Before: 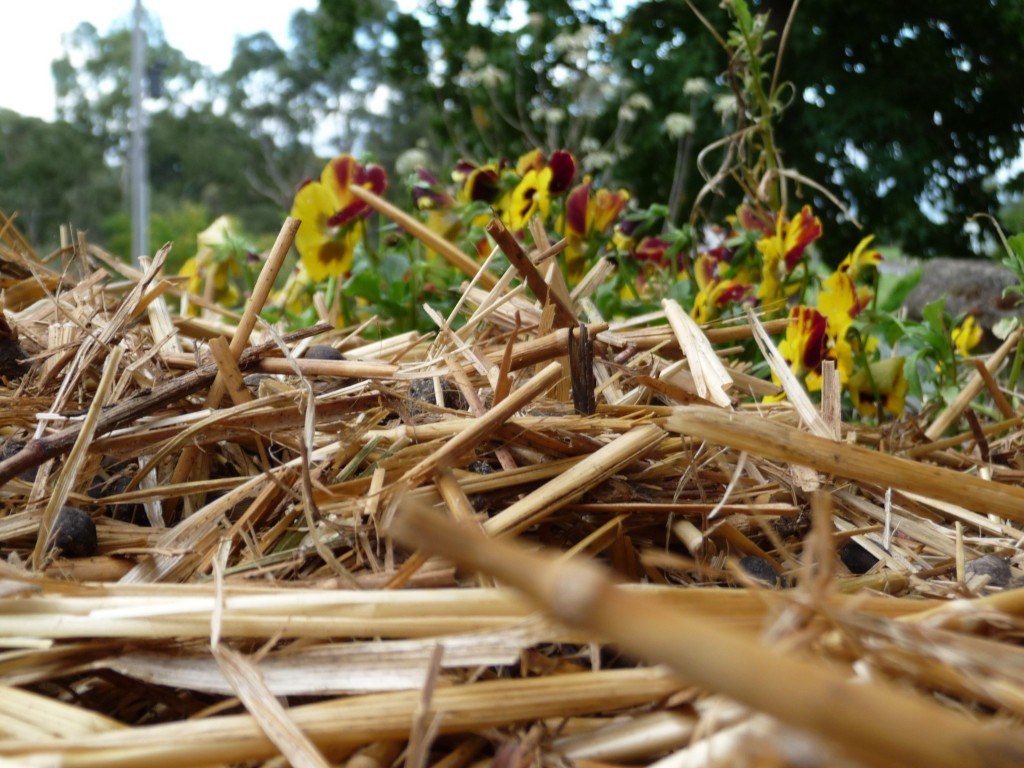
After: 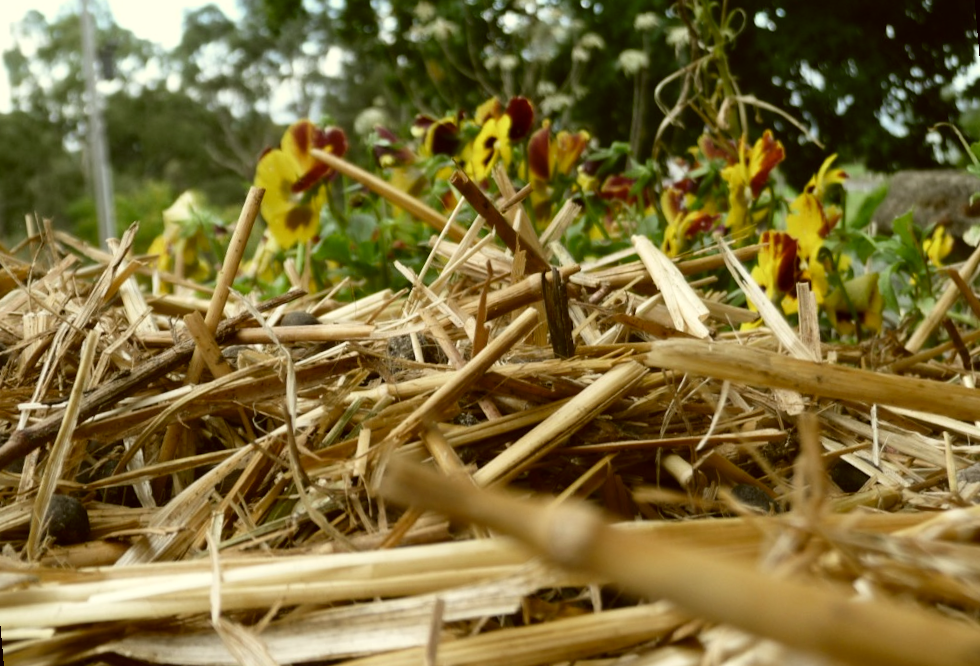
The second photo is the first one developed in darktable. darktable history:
rotate and perspective: rotation -5°, crop left 0.05, crop right 0.952, crop top 0.11, crop bottom 0.89
contrast brightness saturation: contrast 0.11, saturation -0.17
color correction: highlights a* -1.43, highlights b* 10.12, shadows a* 0.395, shadows b* 19.35
exposure: compensate highlight preservation false
